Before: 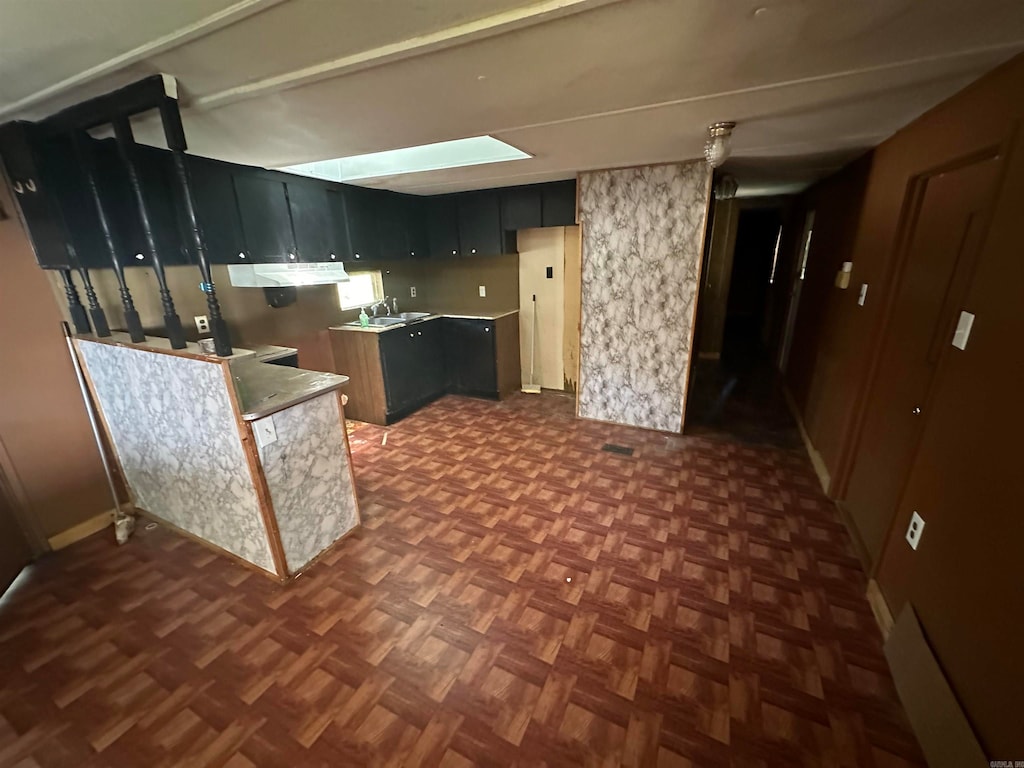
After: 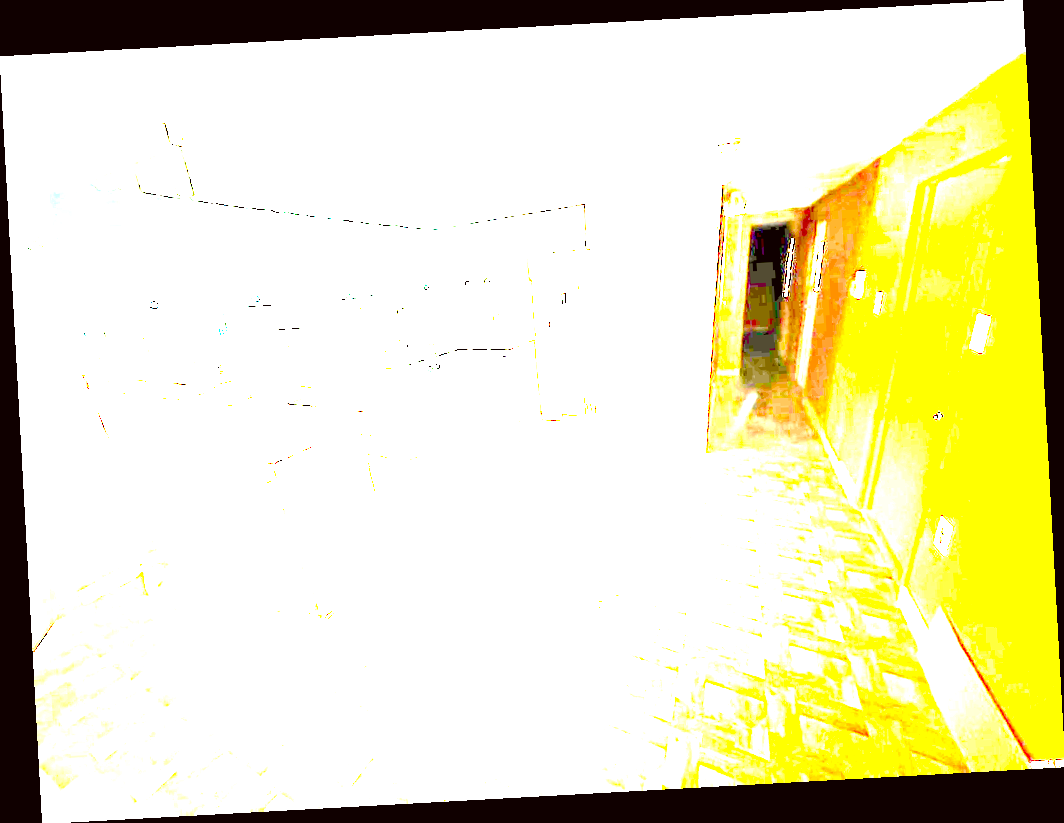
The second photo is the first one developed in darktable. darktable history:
color balance: contrast 6.48%, output saturation 113.3%
rotate and perspective: rotation -3.18°, automatic cropping off
exposure: exposure 8 EV, compensate highlight preservation false
color correction: highlights a* -1.43, highlights b* 10.12, shadows a* 0.395, shadows b* 19.35
